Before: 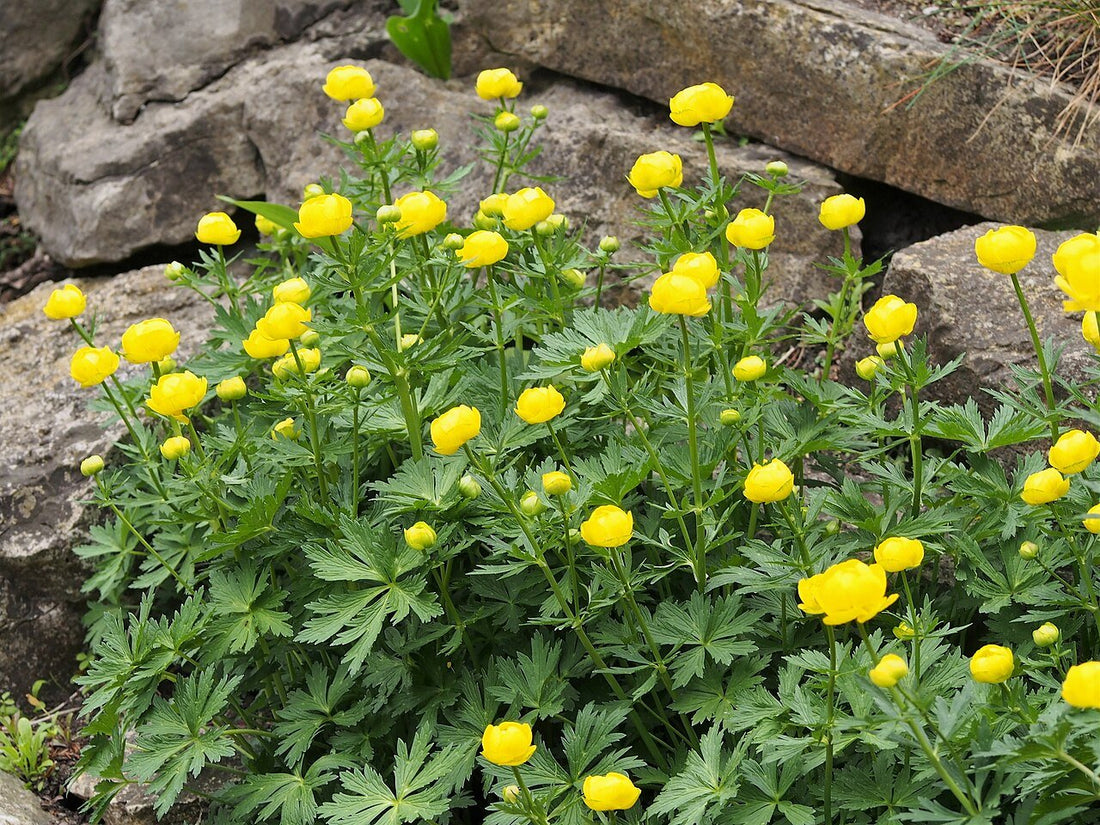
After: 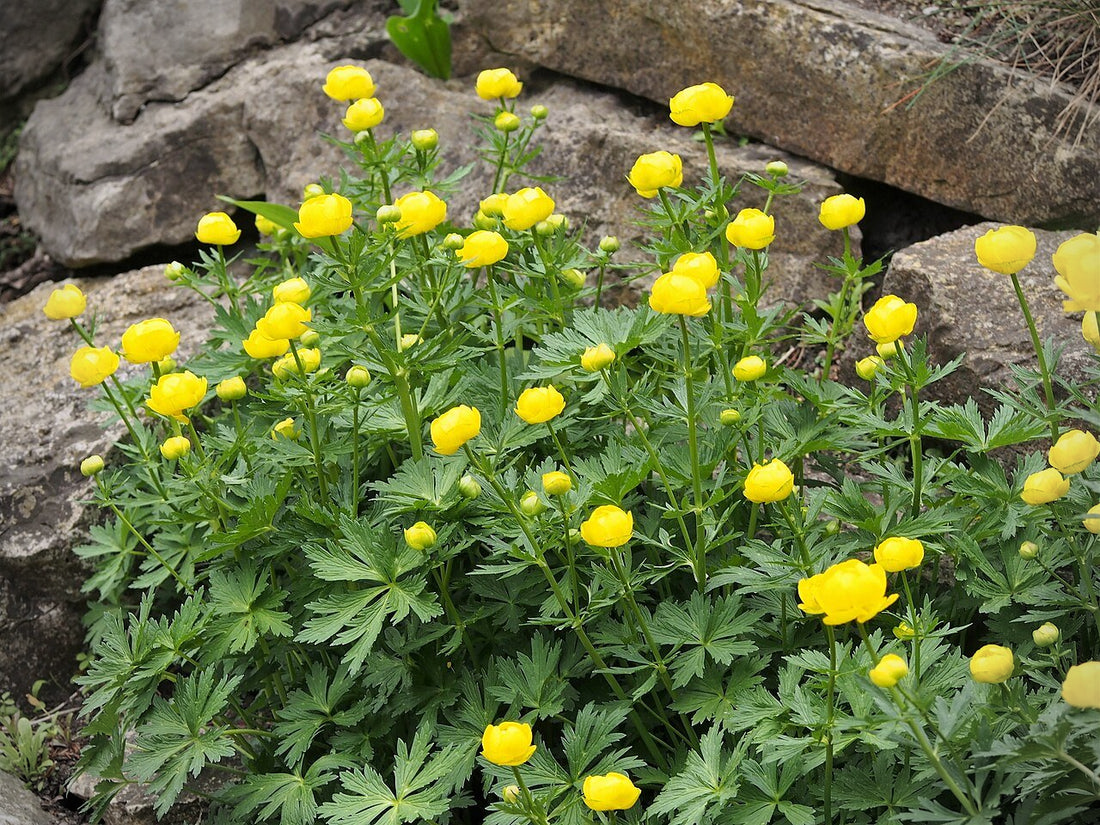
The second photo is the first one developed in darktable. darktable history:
tone equalizer: on, module defaults
vignetting: on, module defaults
color correction: highlights b* 0.003
